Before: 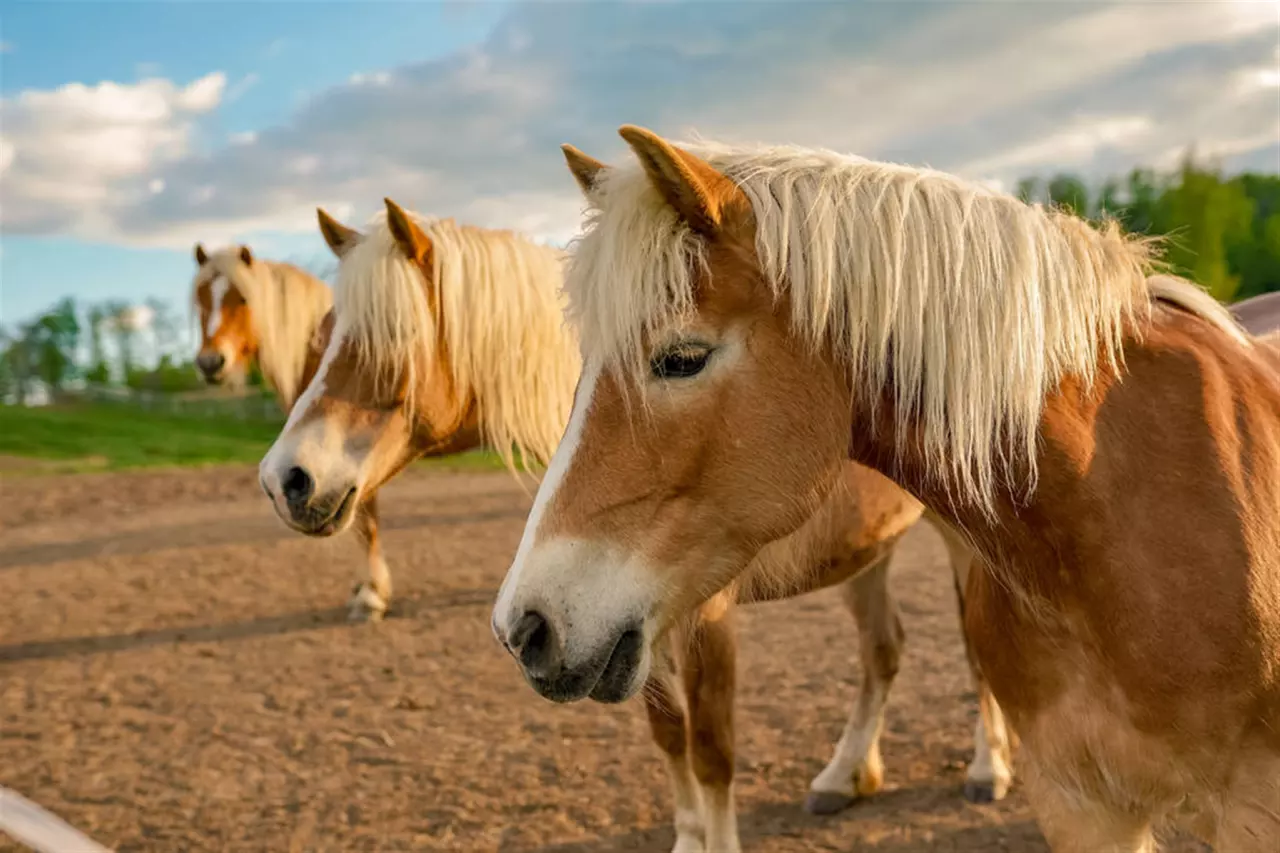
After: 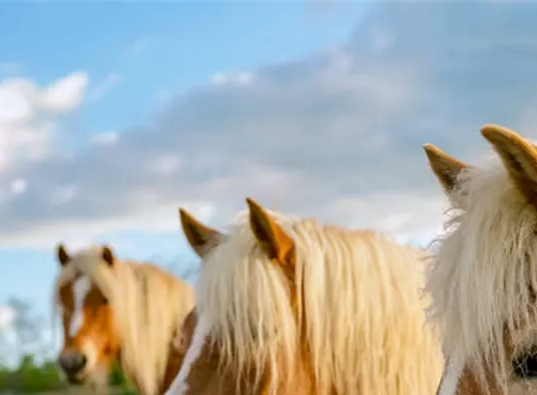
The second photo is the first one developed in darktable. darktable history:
white balance: red 0.954, blue 1.079
crop and rotate: left 10.817%, top 0.062%, right 47.194%, bottom 53.626%
shadows and highlights: shadows -30, highlights 30
